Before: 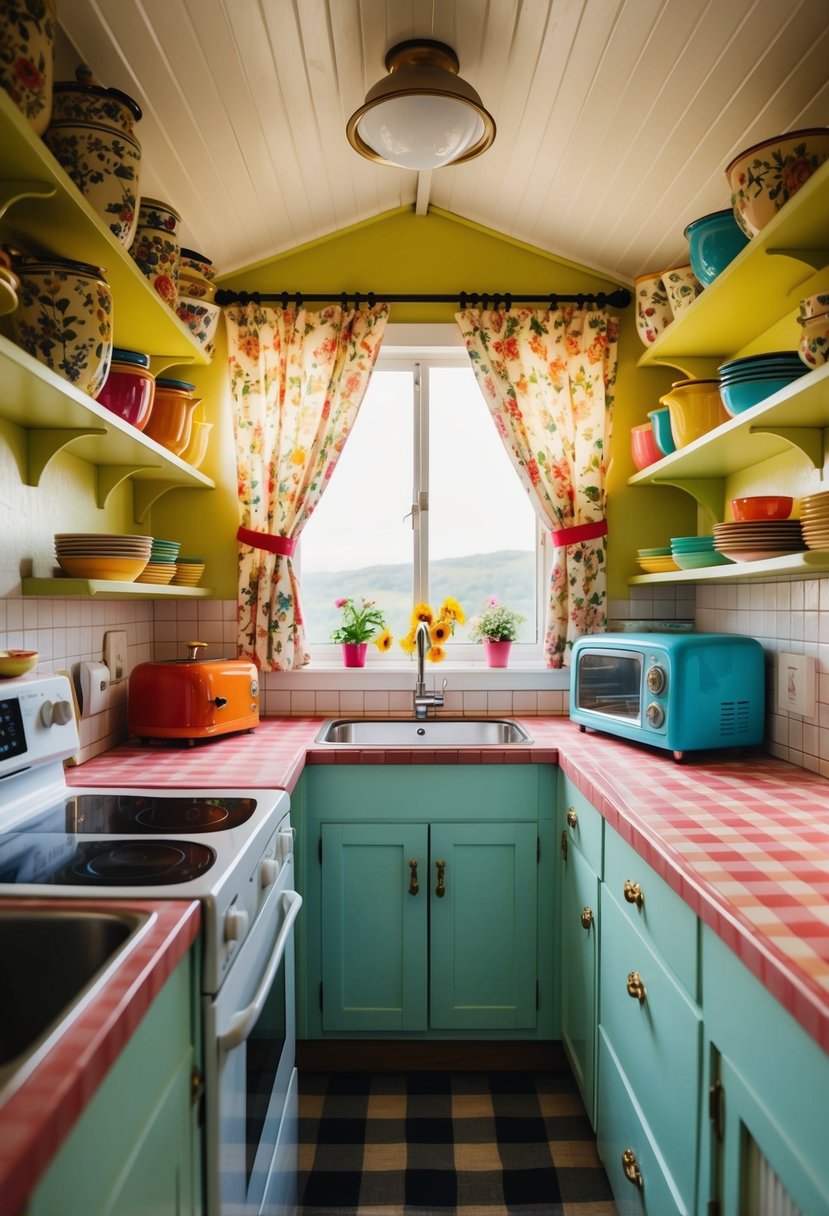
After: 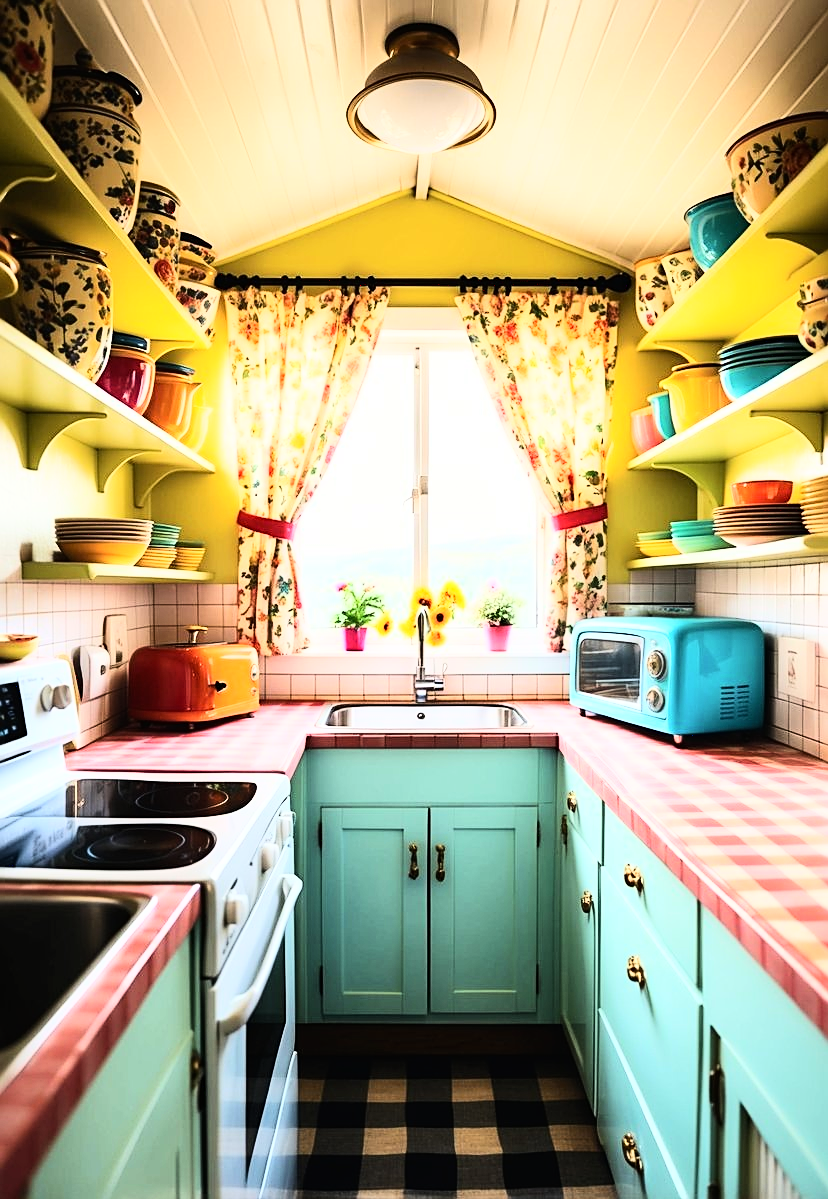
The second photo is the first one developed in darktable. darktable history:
sharpen: on, module defaults
crop: top 1.332%, right 0.013%
base curve: curves: ch0 [(0, 0) (0.007, 0.004) (0.027, 0.03) (0.046, 0.07) (0.207, 0.54) (0.442, 0.872) (0.673, 0.972) (1, 1)]
contrast brightness saturation: contrast 0.155, brightness 0.055
